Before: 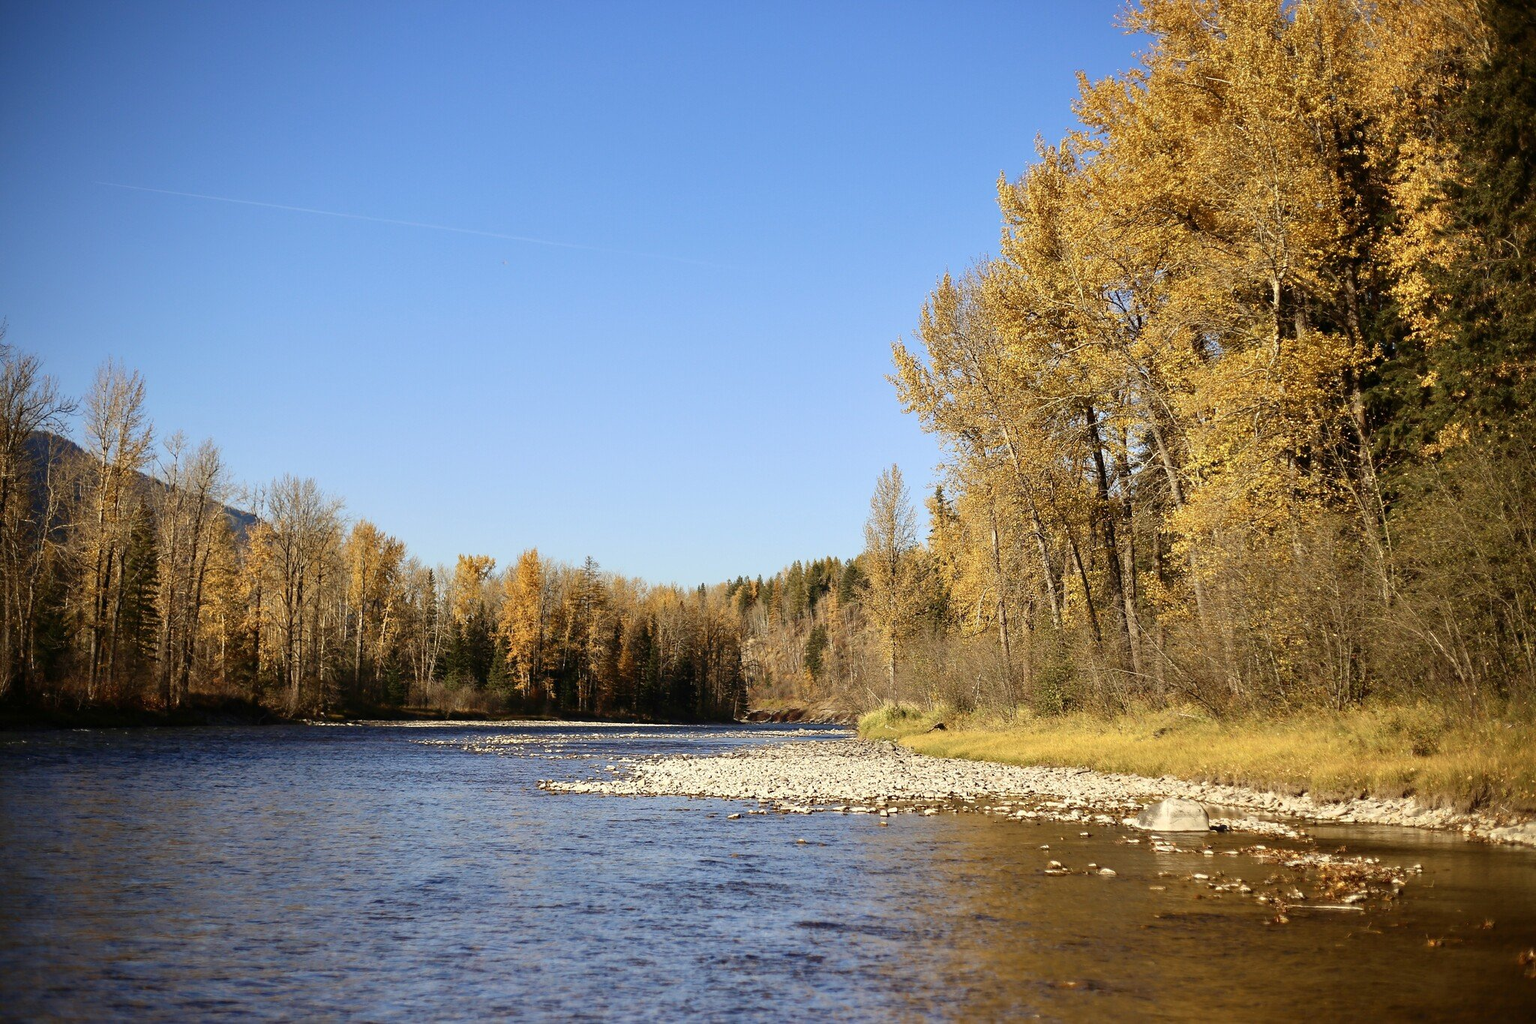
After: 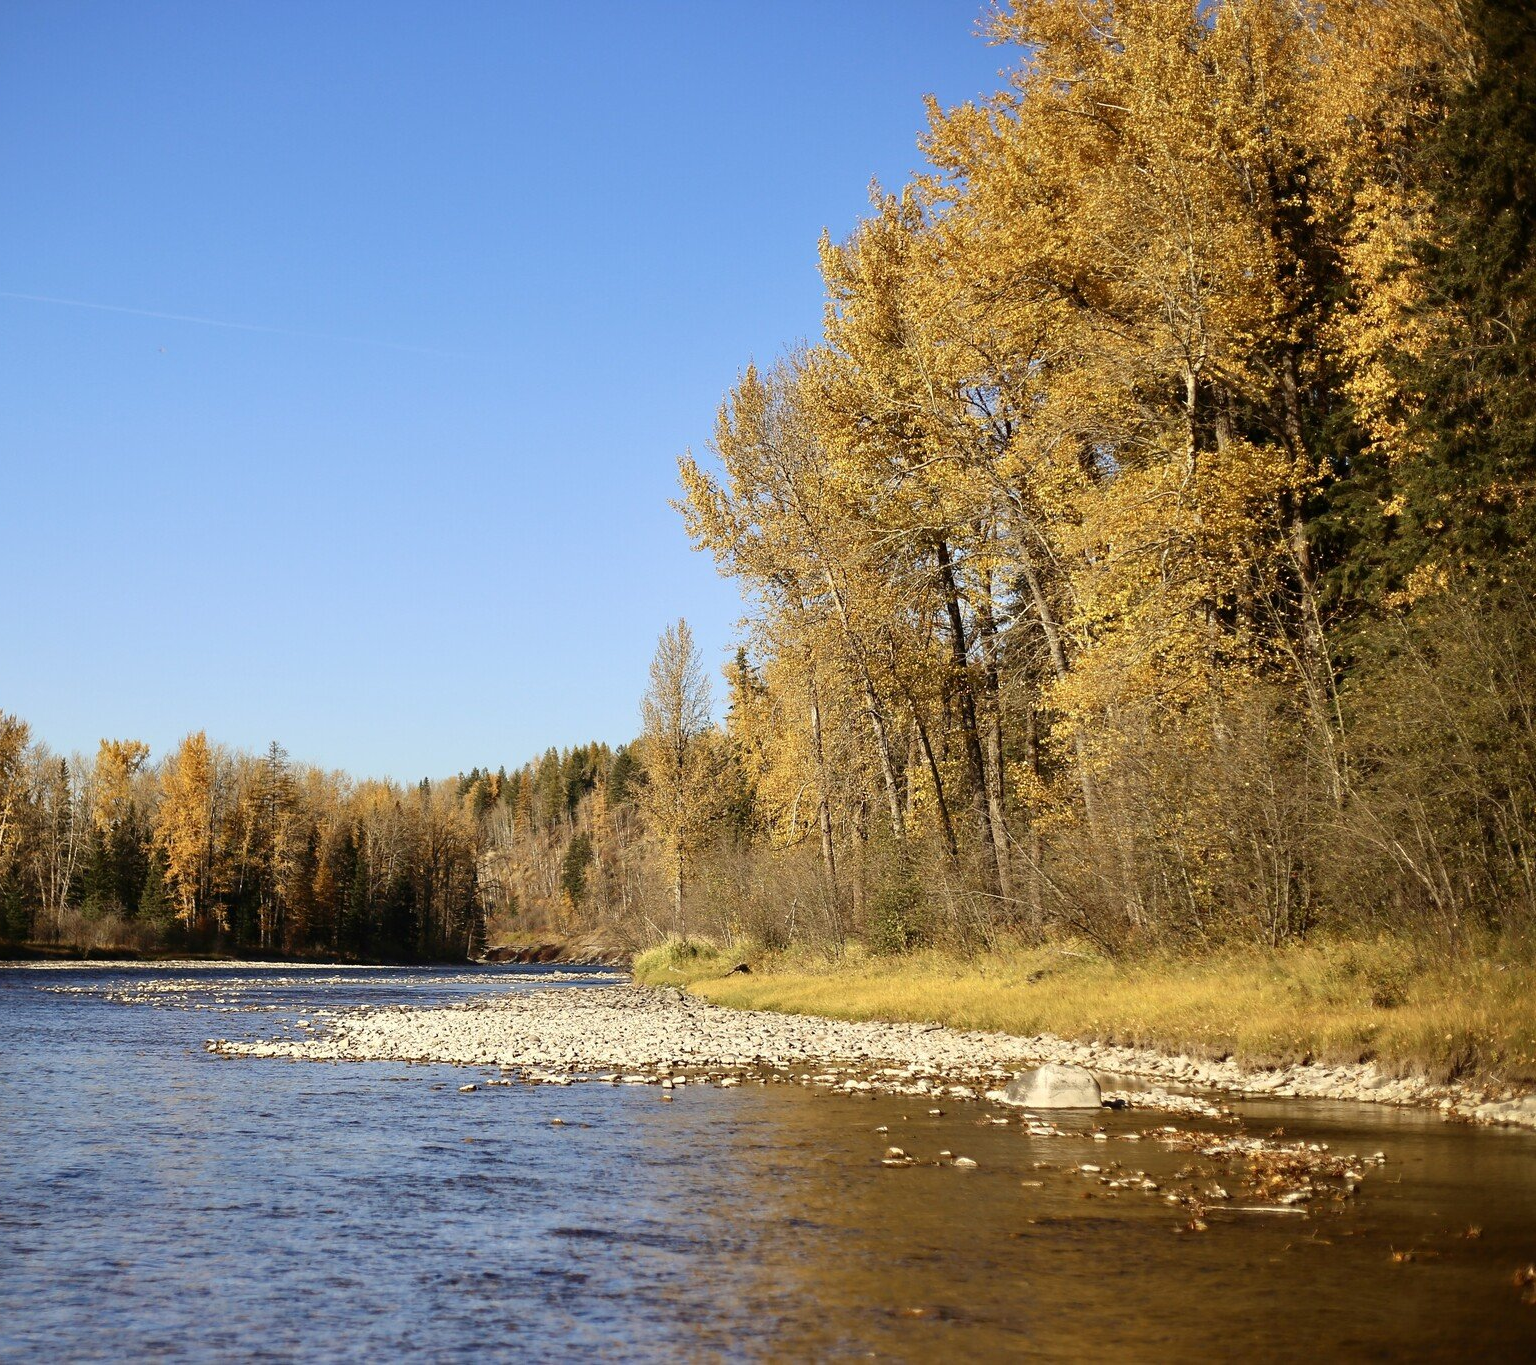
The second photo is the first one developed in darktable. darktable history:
crop and rotate: left 24.999%
